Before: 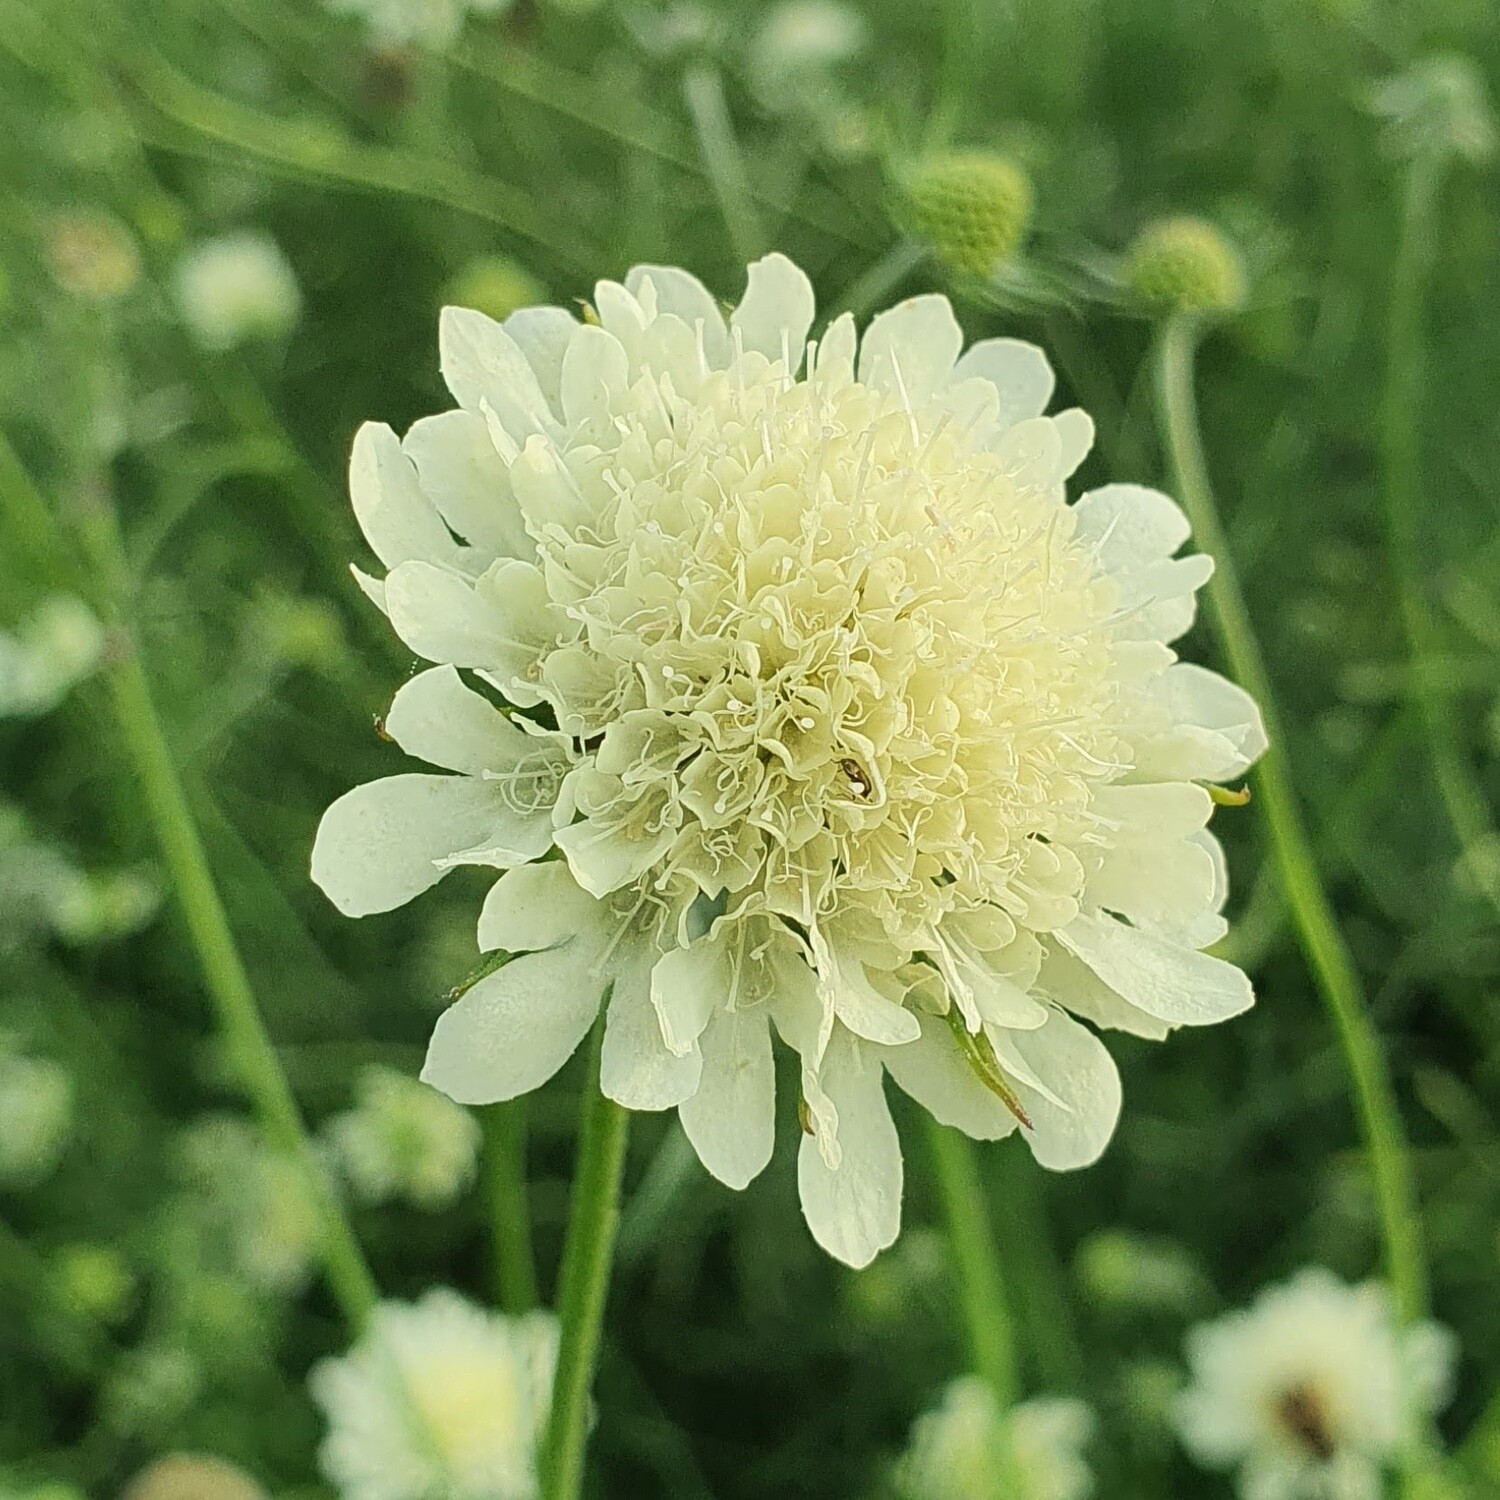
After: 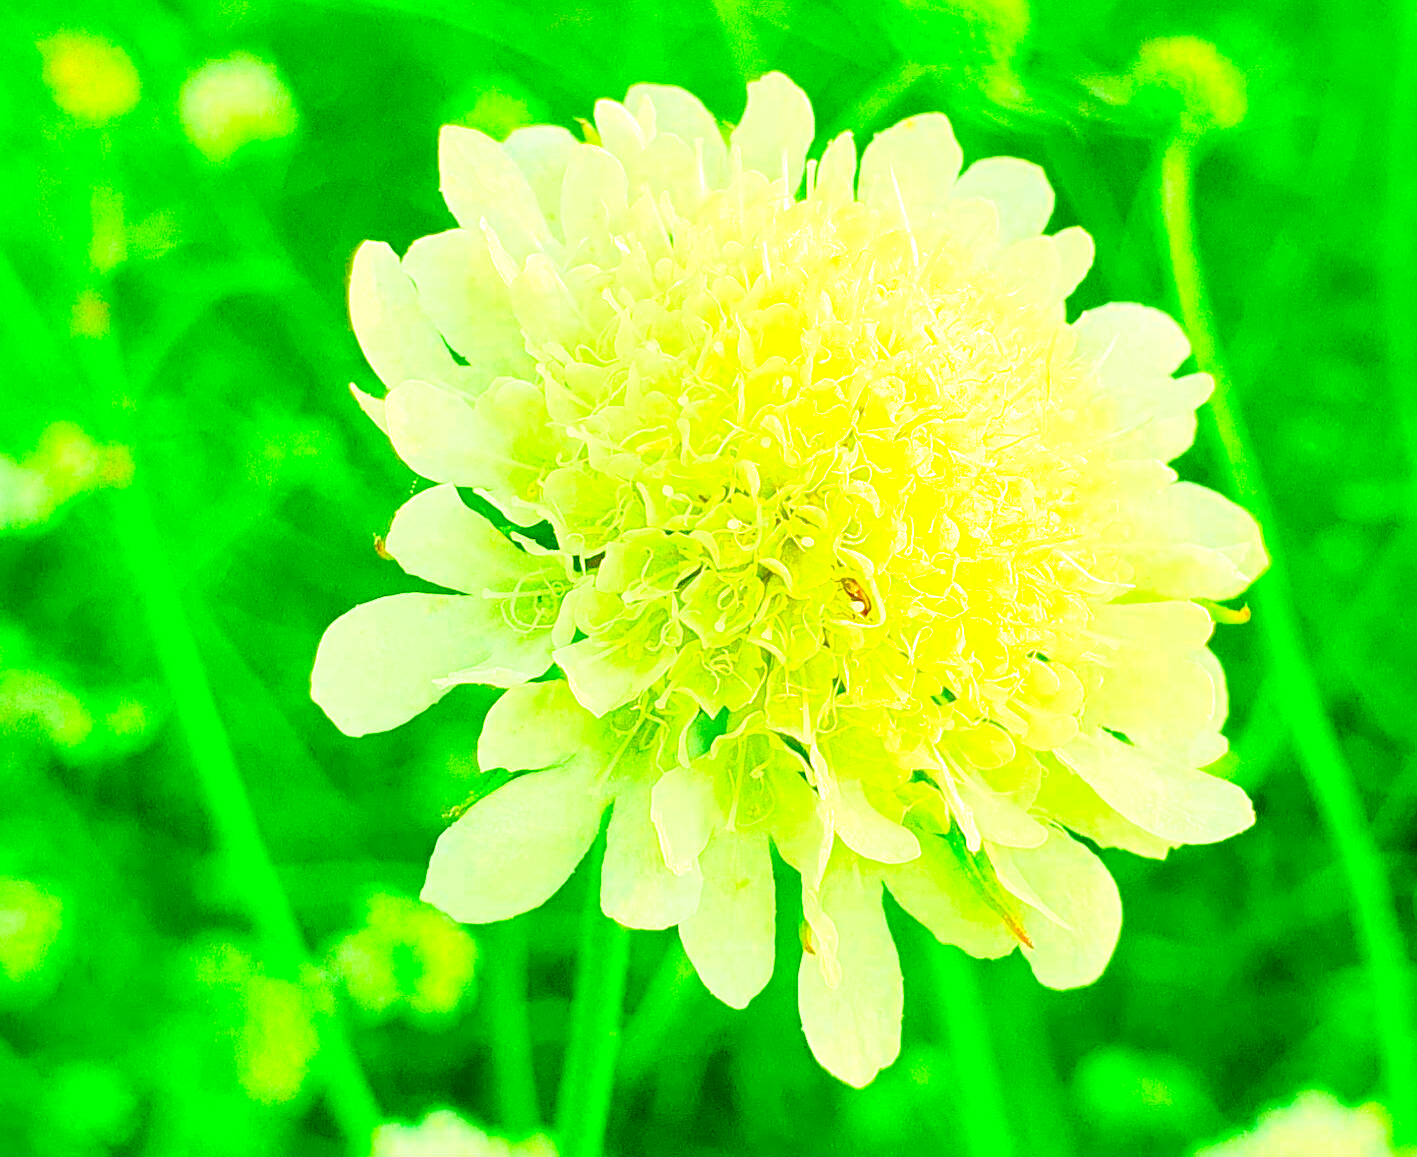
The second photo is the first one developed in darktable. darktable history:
levels: levels [0, 0.397, 0.955]
crop and rotate: angle 0.039°, top 12.065%, right 5.412%, bottom 10.705%
color correction: highlights b* 0.015, saturation 2.98
exposure: black level correction 0, exposure 1.448 EV, compensate exposure bias true, compensate highlight preservation false
filmic rgb: black relative exposure -8.15 EV, white relative exposure 3.77 EV, hardness 4.44
